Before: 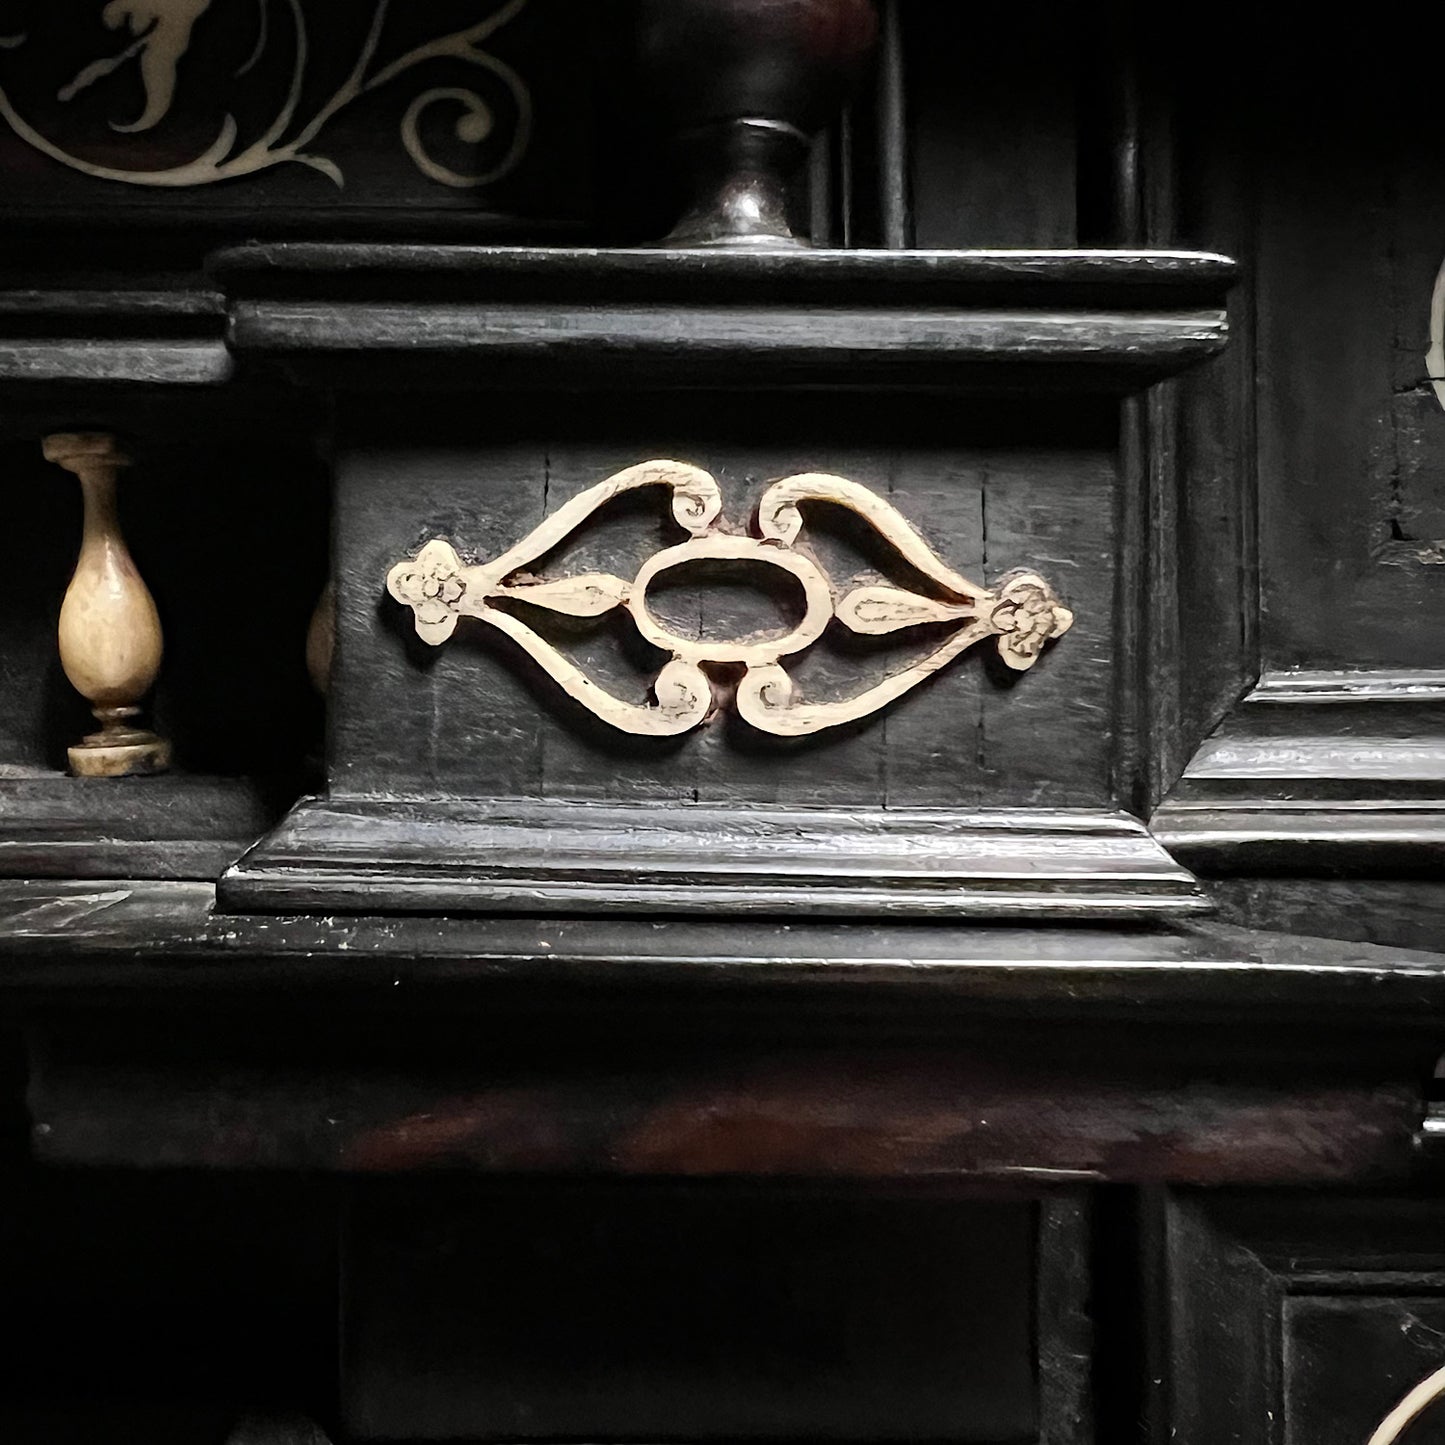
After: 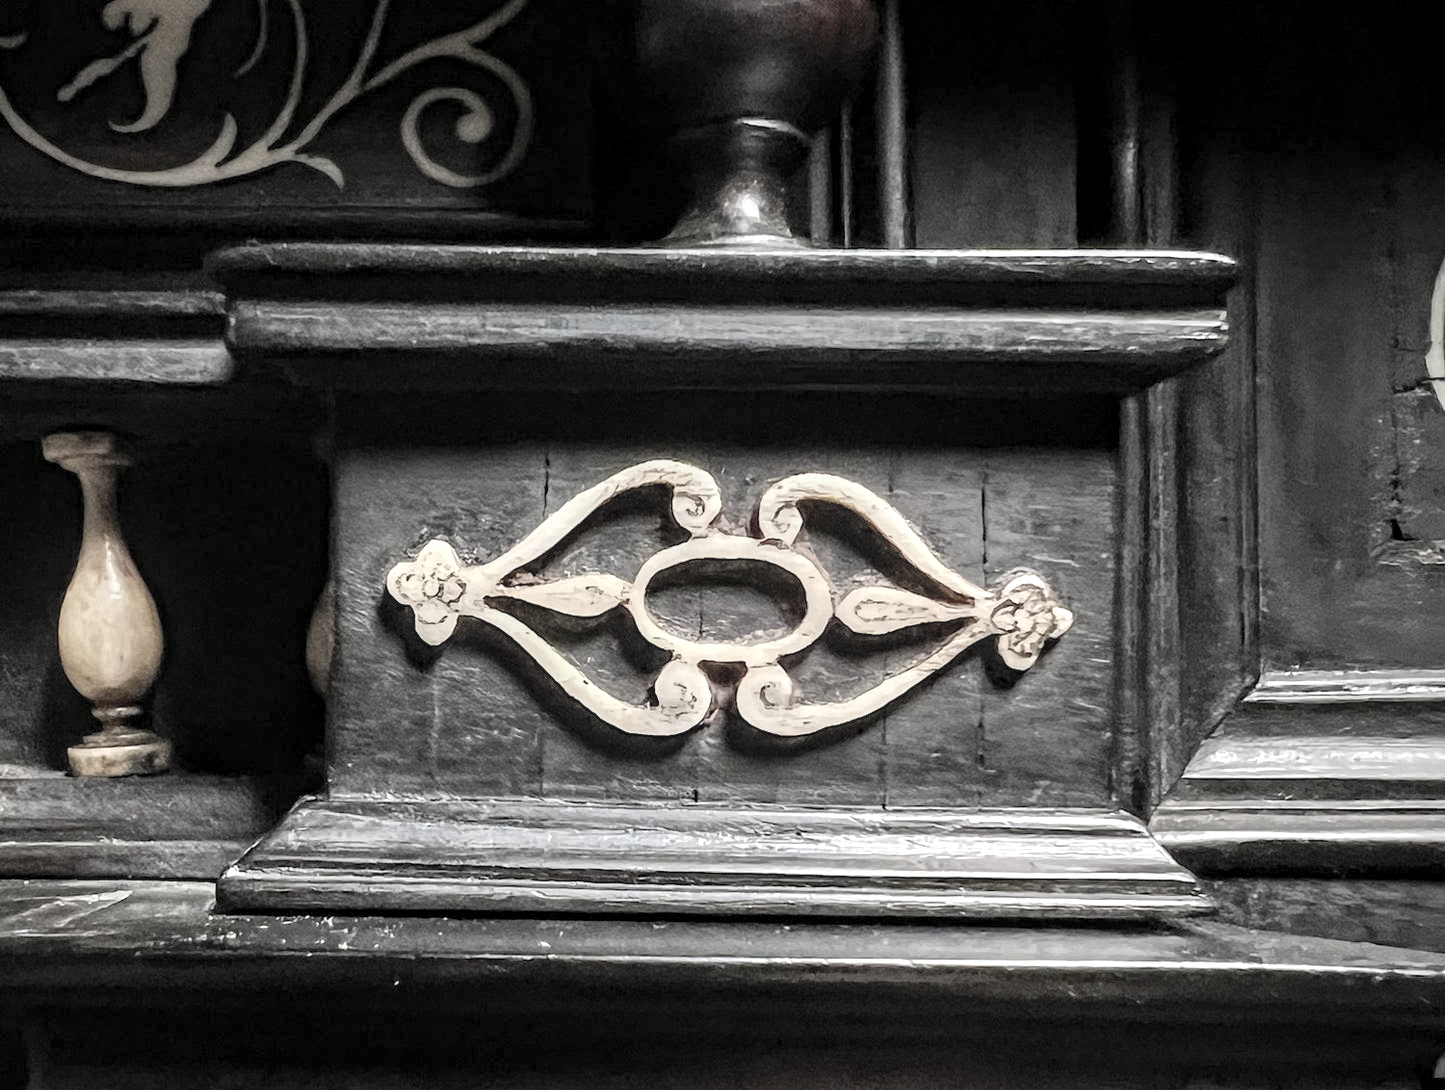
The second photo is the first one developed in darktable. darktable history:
crop: bottom 24.548%
local contrast: highlights 61%, detail 143%, midtone range 0.421
contrast brightness saturation: brightness 0.182, saturation -0.48
